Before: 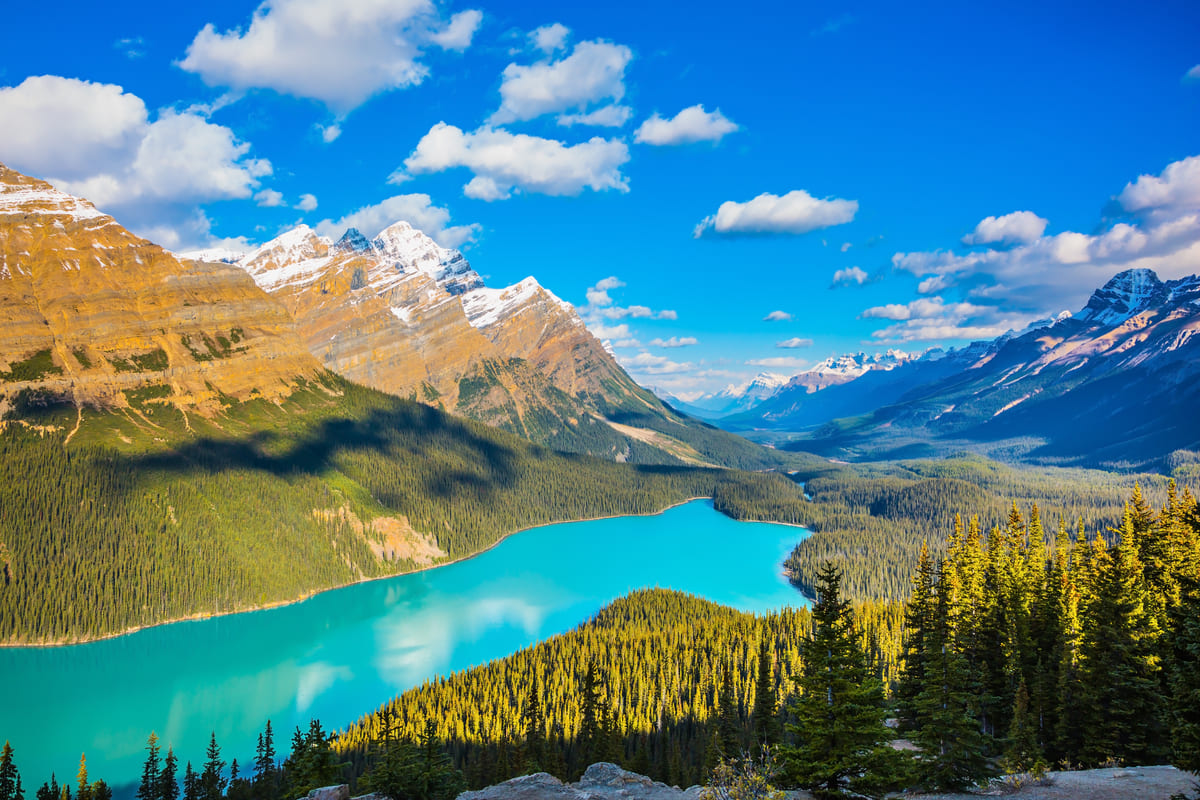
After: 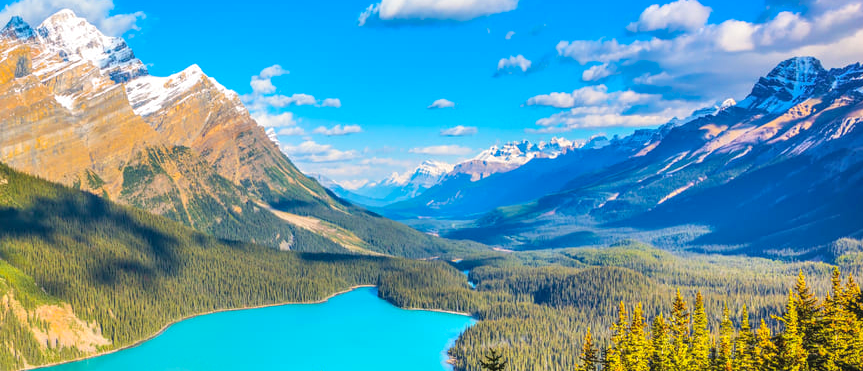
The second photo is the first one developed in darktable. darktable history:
crop and rotate: left 28.071%, top 26.665%, bottom 26.87%
local contrast: on, module defaults
exposure: exposure 0.2 EV, compensate exposure bias true, compensate highlight preservation false
contrast brightness saturation: contrast -0.1, brightness 0.042, saturation 0.085
